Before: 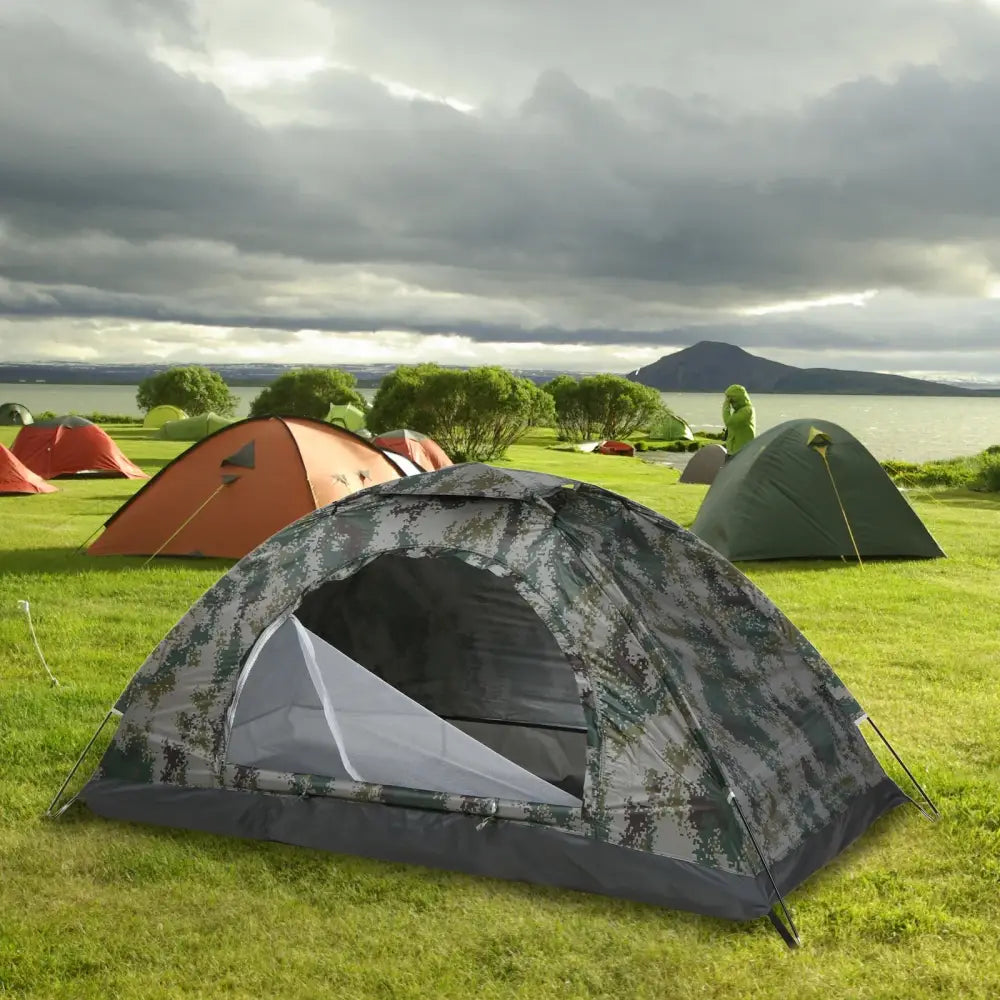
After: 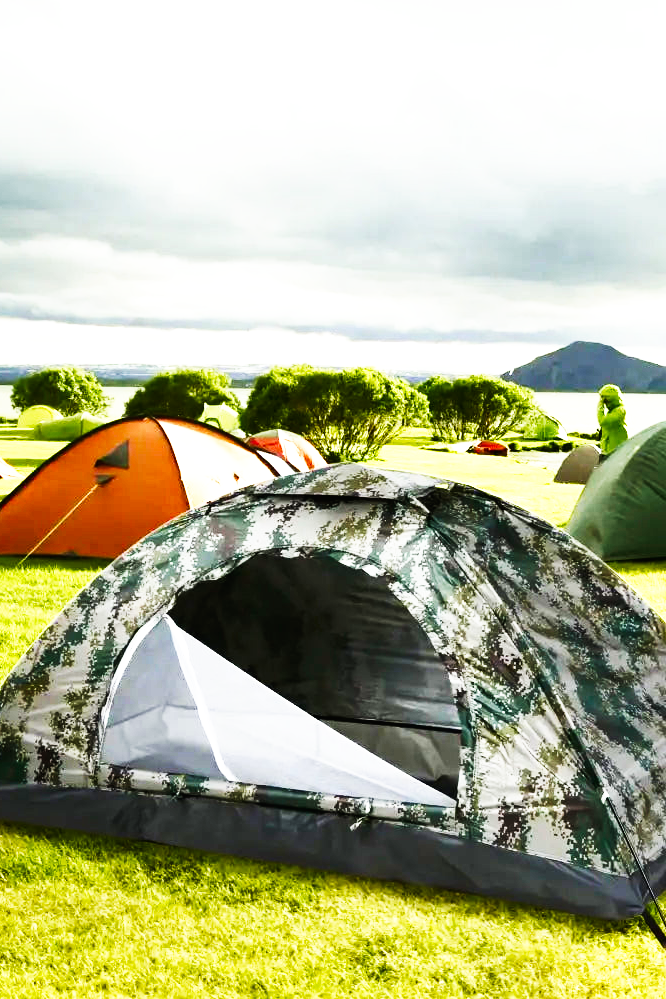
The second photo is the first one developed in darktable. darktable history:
color balance rgb: perceptual saturation grading › global saturation 20%, perceptual saturation grading › highlights -25%, perceptual saturation grading › shadows 25%
velvia: on, module defaults
base curve: curves: ch0 [(0, 0) (0.007, 0.004) (0.027, 0.03) (0.046, 0.07) (0.207, 0.54) (0.442, 0.872) (0.673, 0.972) (1, 1)], preserve colors none
tone equalizer: -8 EV -1.08 EV, -7 EV -1.01 EV, -6 EV -0.867 EV, -5 EV -0.578 EV, -3 EV 0.578 EV, -2 EV 0.867 EV, -1 EV 1.01 EV, +0 EV 1.08 EV, edges refinement/feathering 500, mask exposure compensation -1.57 EV, preserve details no
exposure: exposure -0.021 EV, compensate highlight preservation false
crop and rotate: left 12.648%, right 20.685%
